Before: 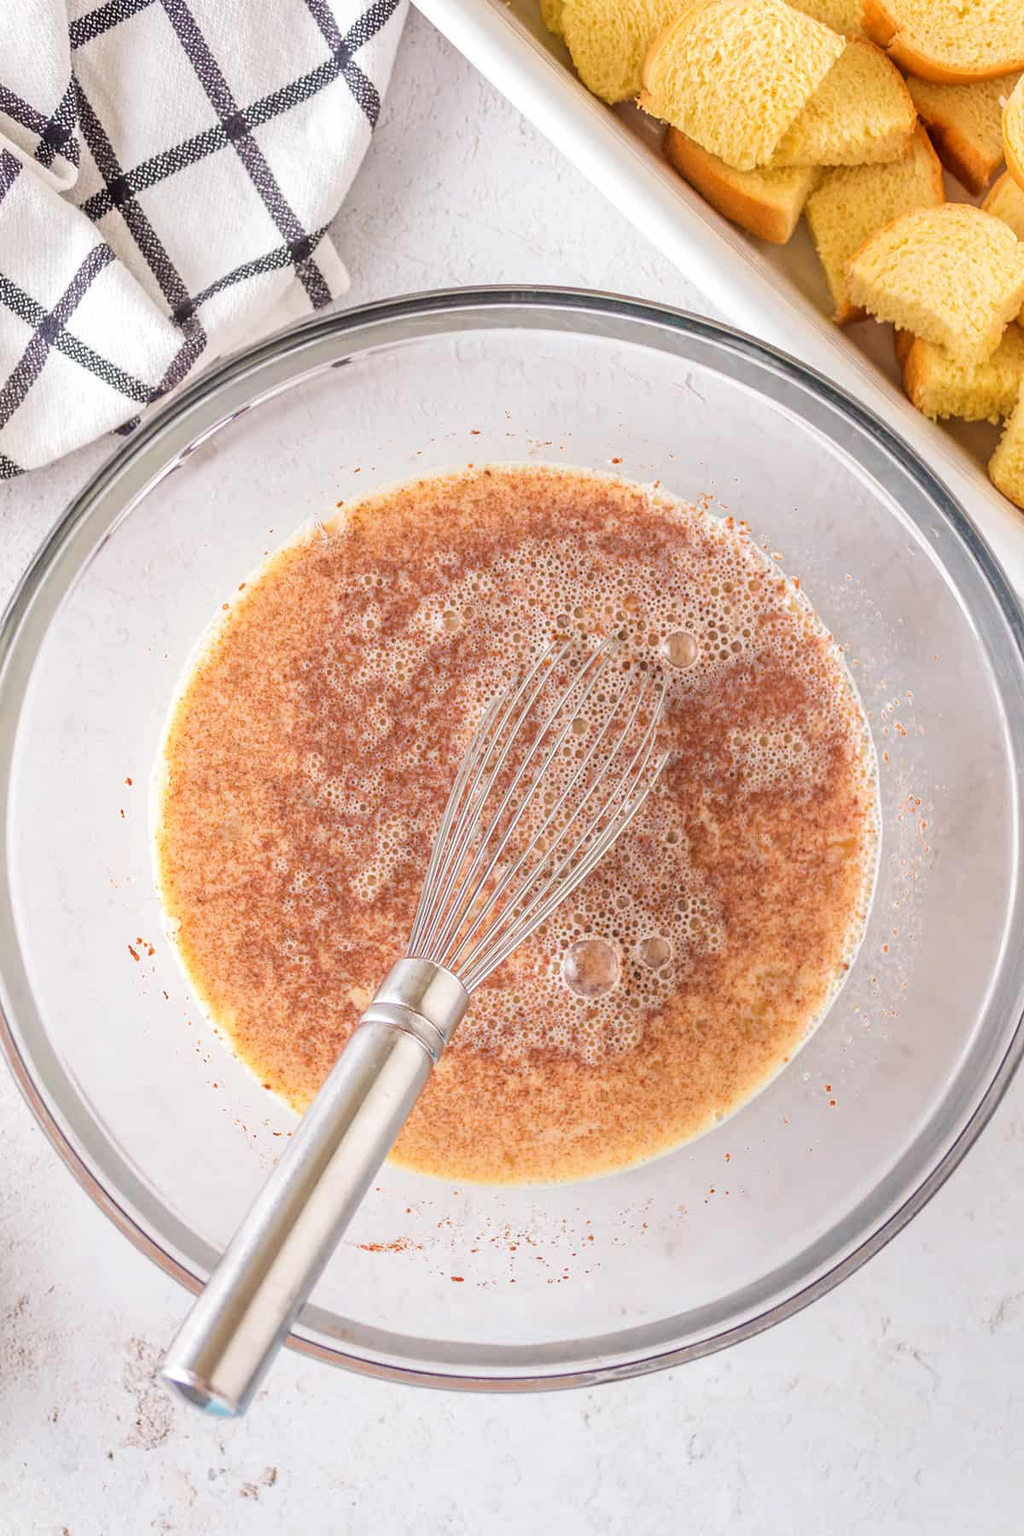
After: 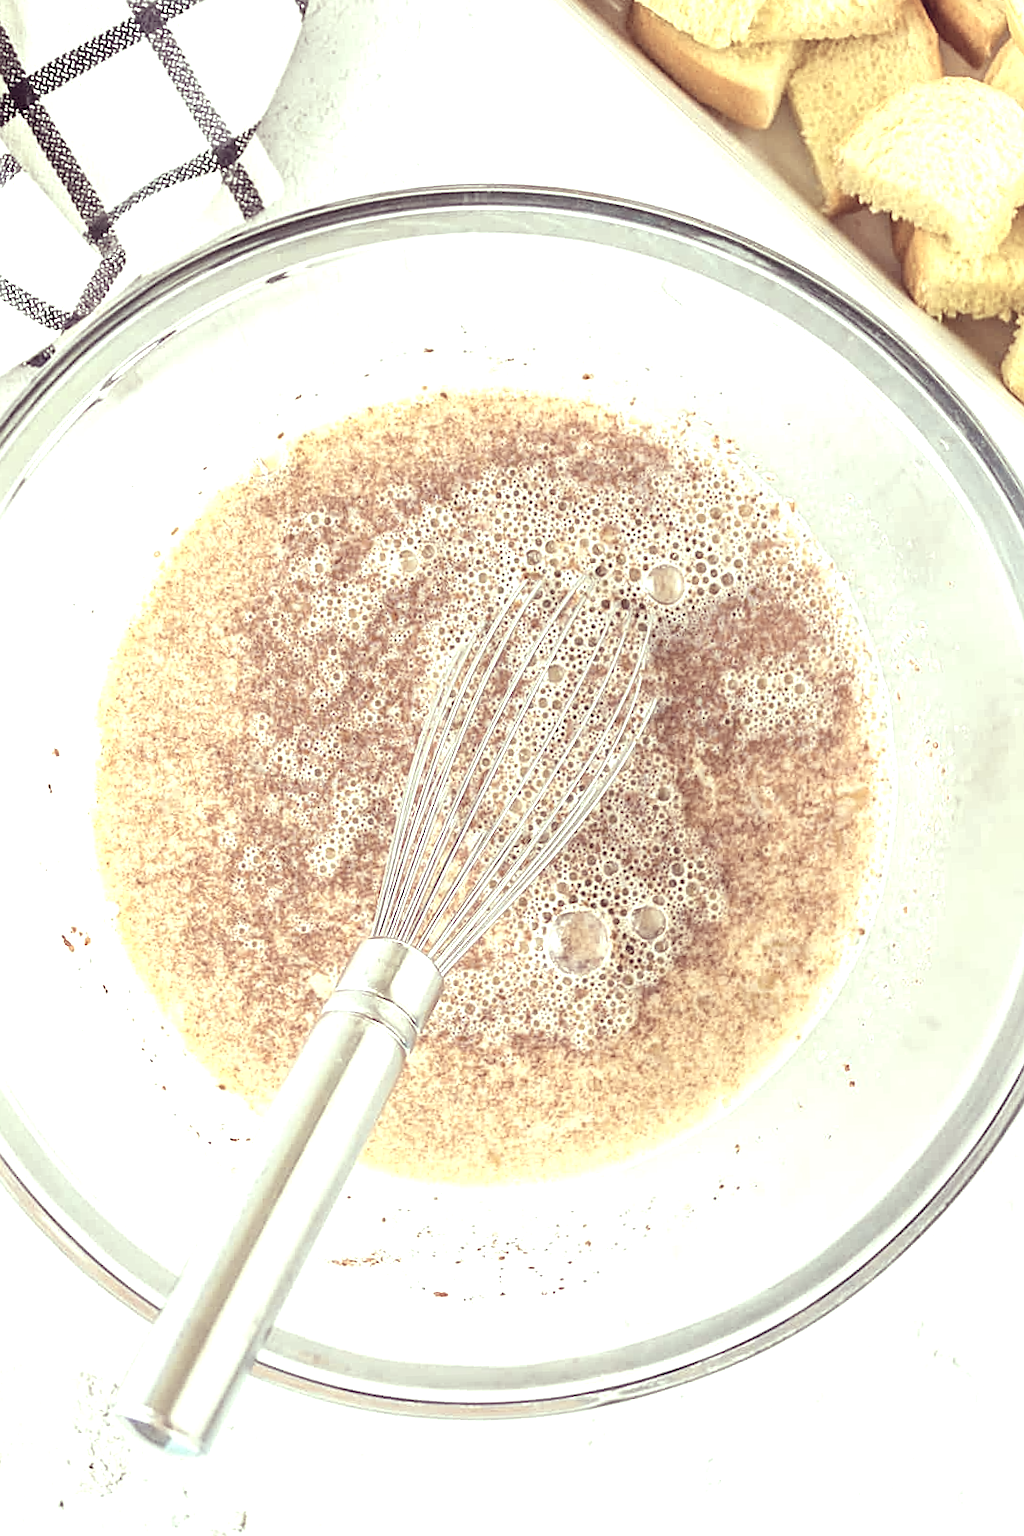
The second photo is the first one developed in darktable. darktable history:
crop and rotate: angle 1.96°, left 5.673%, top 5.673%
sharpen: on, module defaults
color correction: highlights a* -20.17, highlights b* 20.27, shadows a* 20.03, shadows b* -20.46, saturation 0.43
exposure: black level correction 0, exposure 0.95 EV, compensate exposure bias true, compensate highlight preservation false
rgb levels: mode RGB, independent channels, levels [[0, 0.474, 1], [0, 0.5, 1], [0, 0.5, 1]]
